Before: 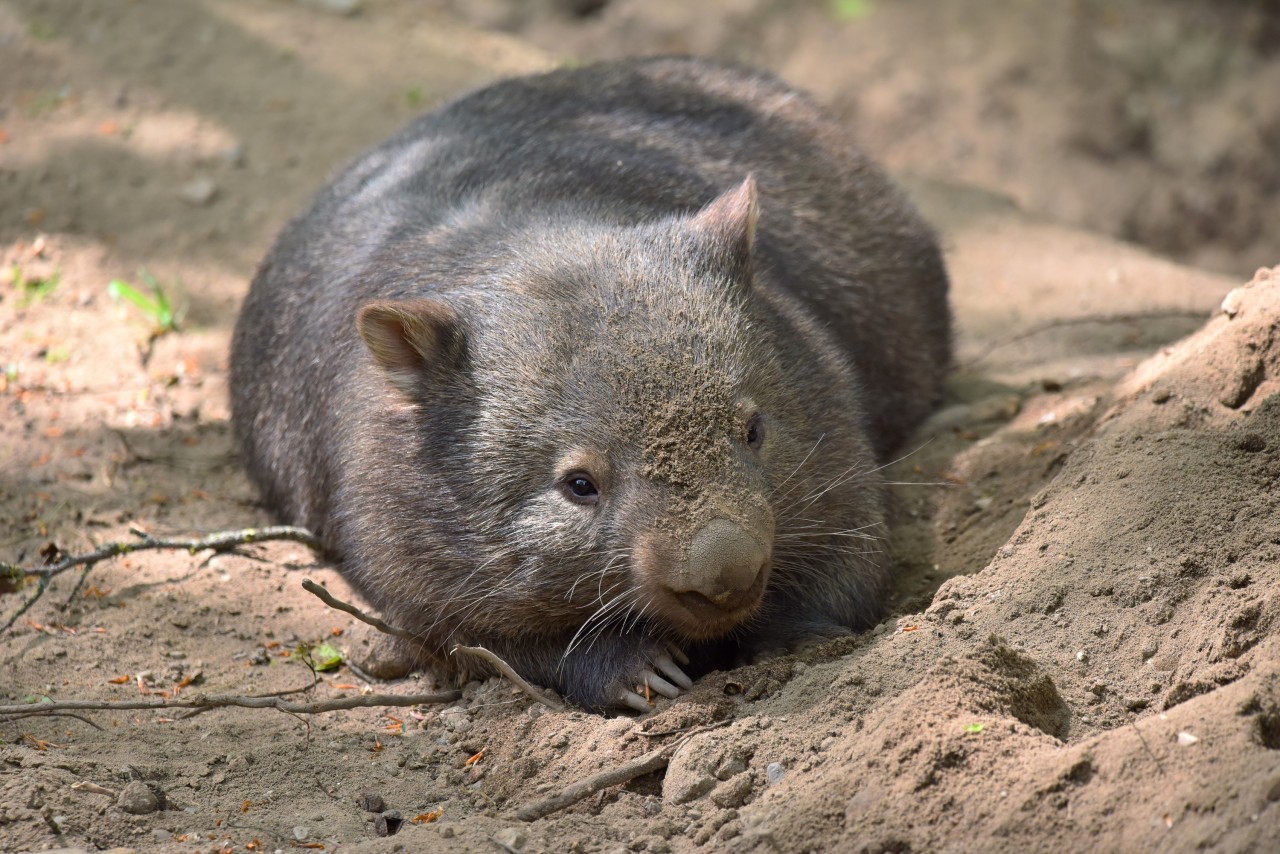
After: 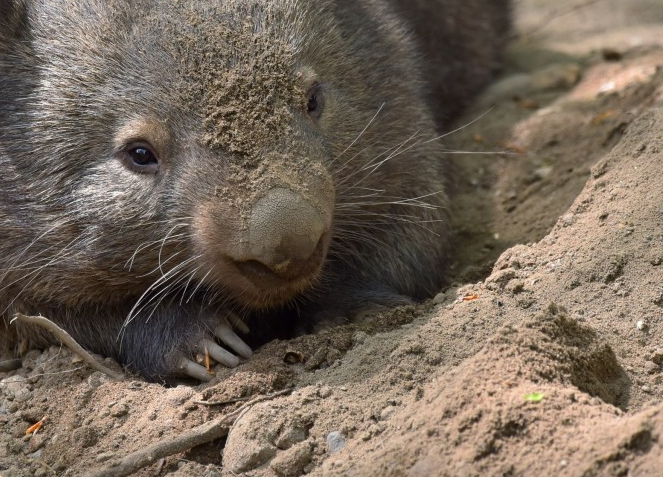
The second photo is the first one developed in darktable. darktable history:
crop: left 34.387%, top 38.79%, right 13.784%, bottom 5.277%
